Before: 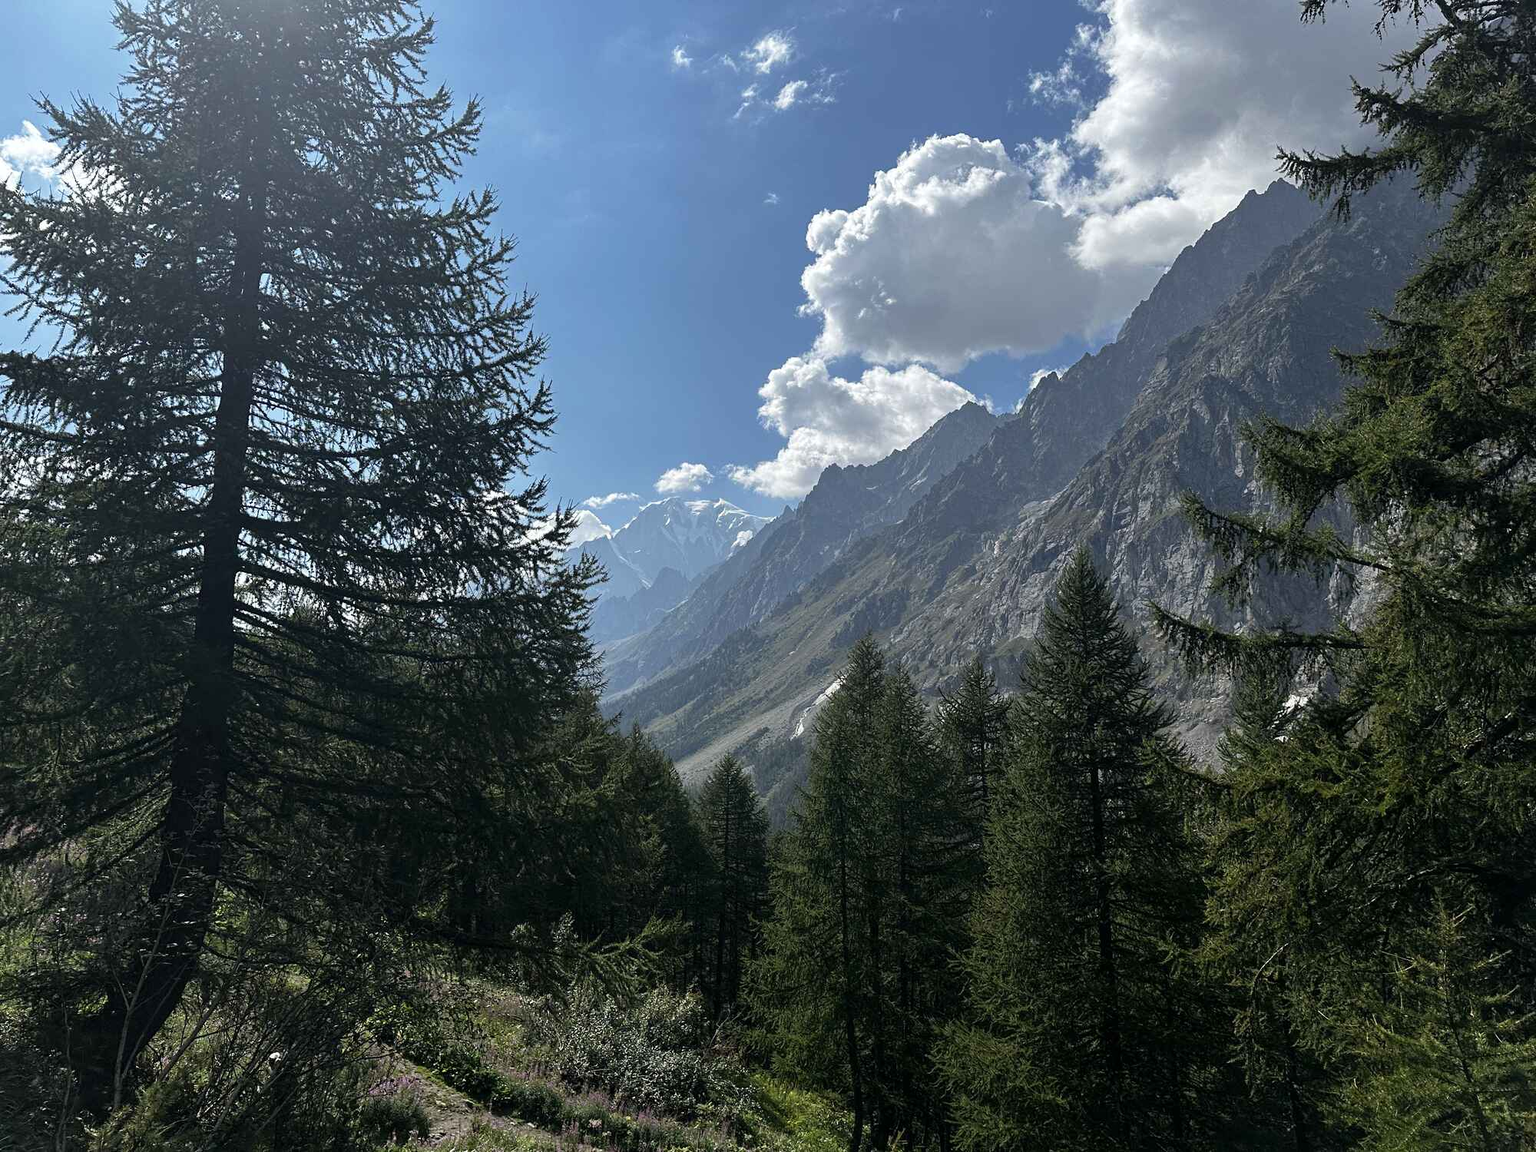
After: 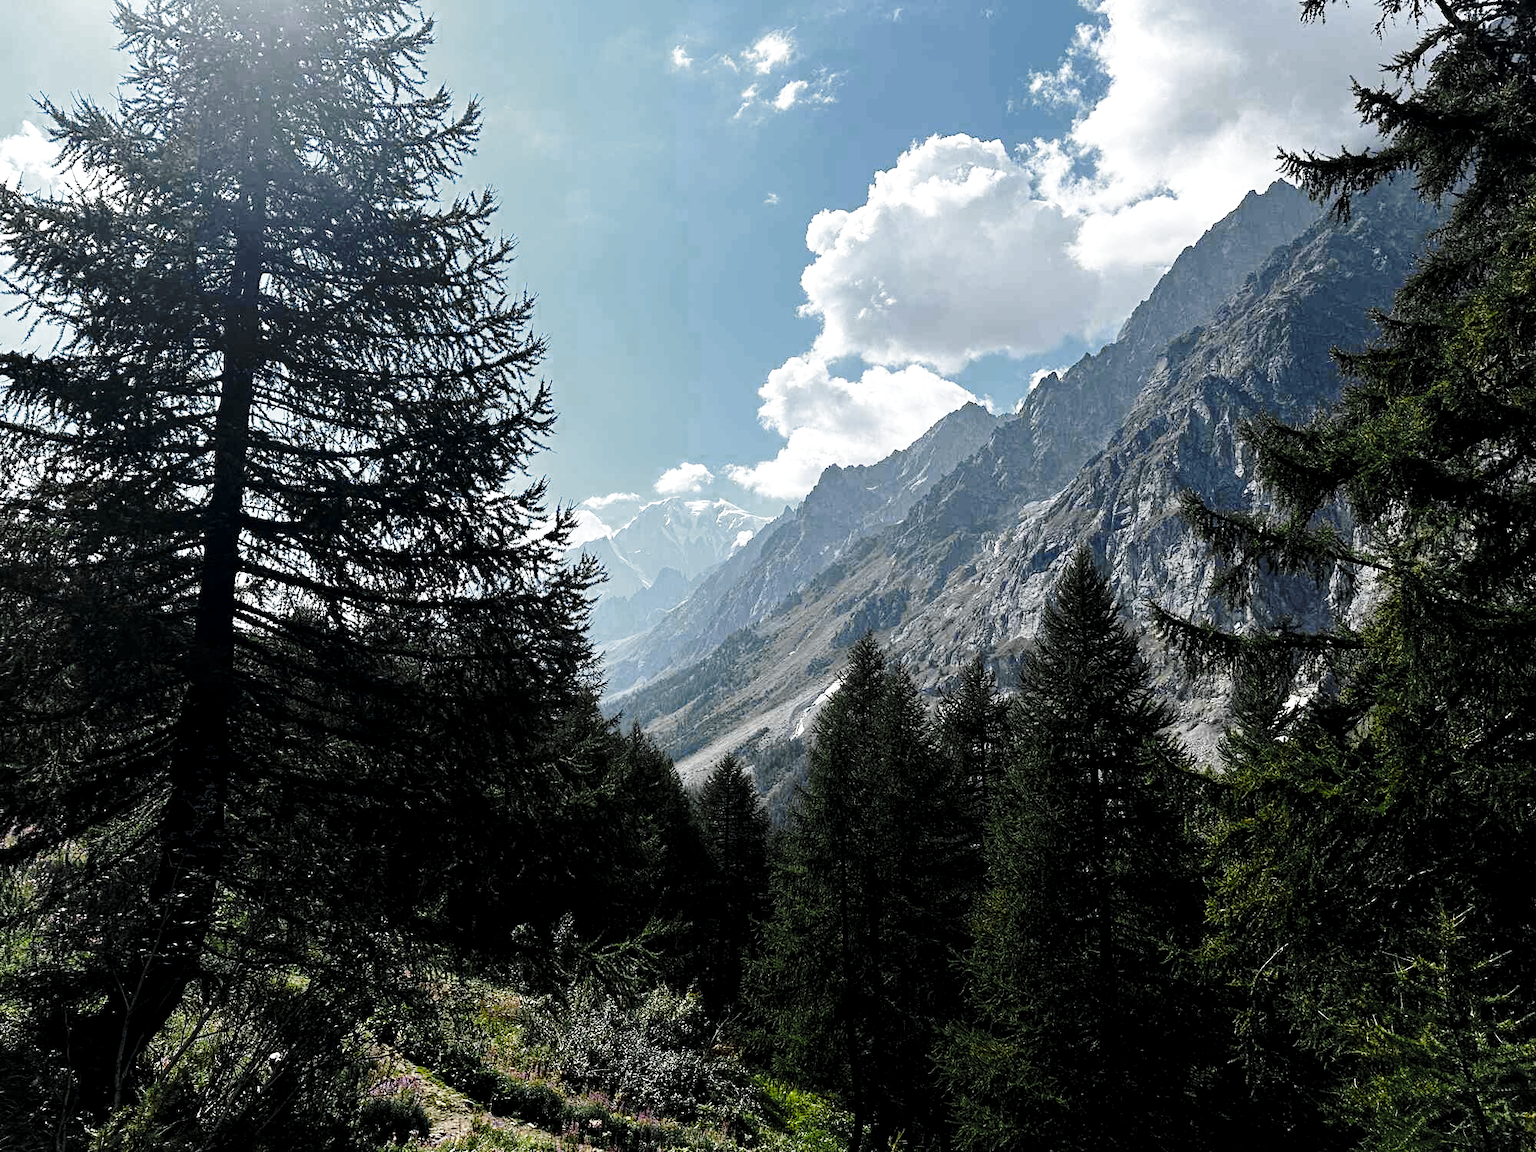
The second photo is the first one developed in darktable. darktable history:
base curve: curves: ch0 [(0, 0) (0.032, 0.037) (0.105, 0.228) (0.435, 0.76) (0.856, 0.983) (1, 1)], preserve colors none
color zones: curves: ch0 [(0.035, 0.242) (0.25, 0.5) (0.384, 0.214) (0.488, 0.255) (0.75, 0.5)]; ch1 [(0.063, 0.379) (0.25, 0.5) (0.354, 0.201) (0.489, 0.085) (0.729, 0.271)]; ch2 [(0.25, 0.5) (0.38, 0.517) (0.442, 0.51) (0.735, 0.456)]
color balance: lift [0.991, 1, 1, 1], gamma [0.996, 1, 1, 1], input saturation 98.52%, contrast 20.34%, output saturation 103.72%
